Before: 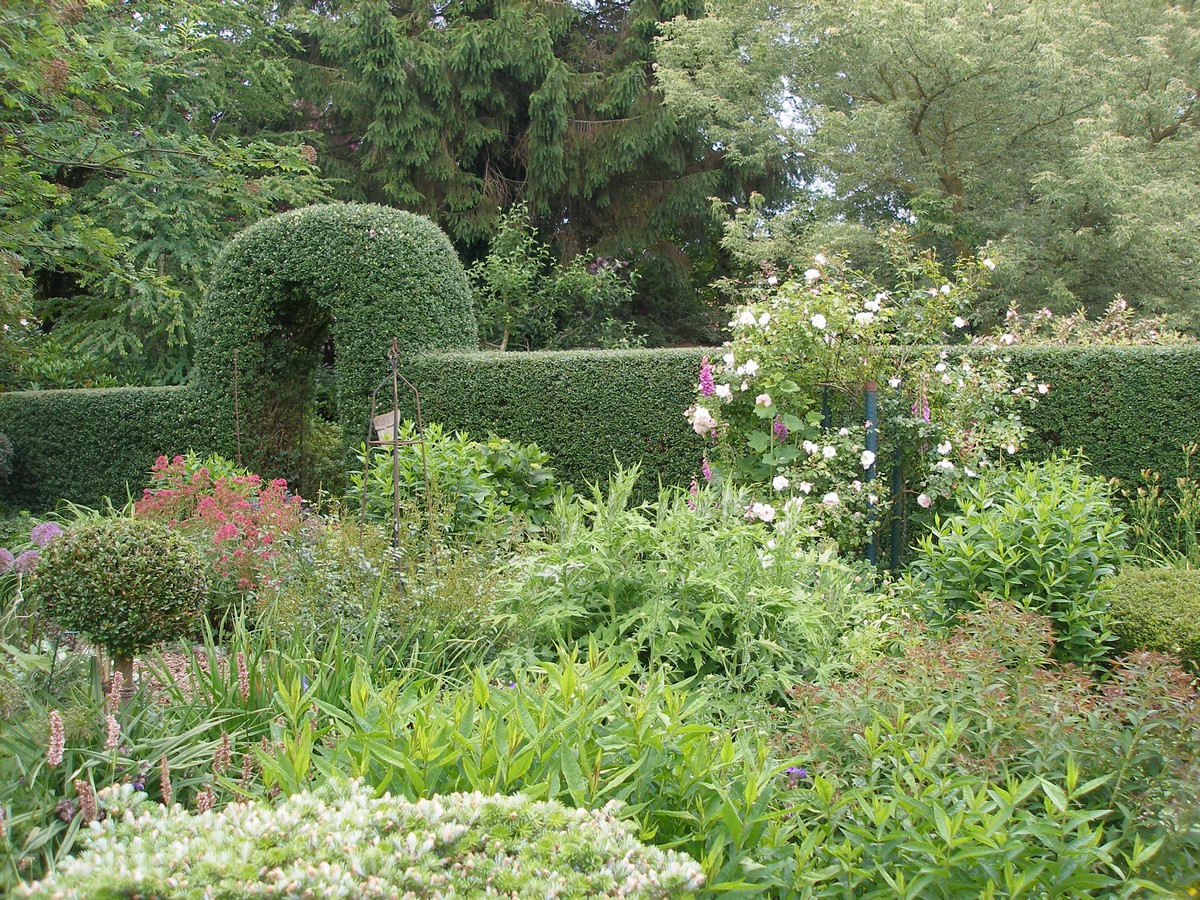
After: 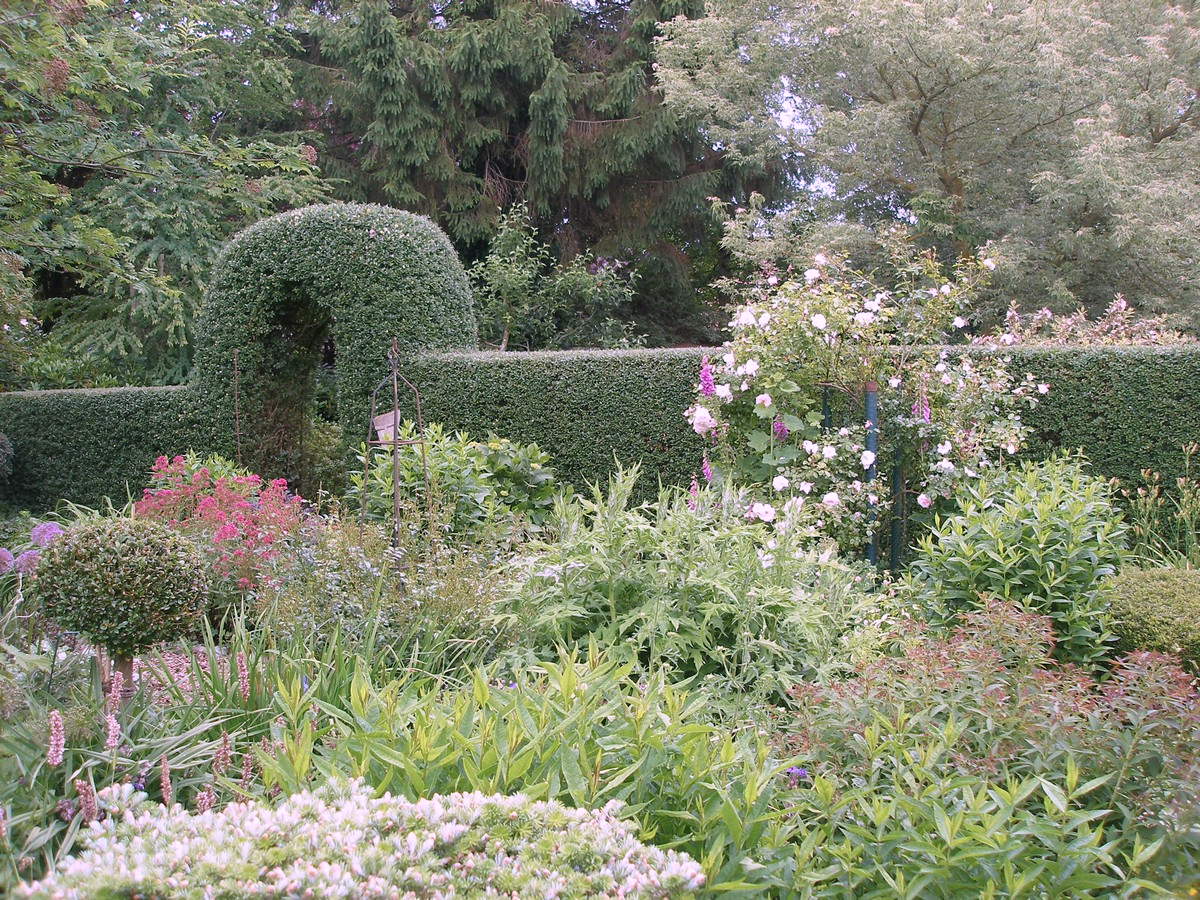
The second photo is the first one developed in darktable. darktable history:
color correction: highlights a* 15.46, highlights b* -20.56
white balance: emerald 1
